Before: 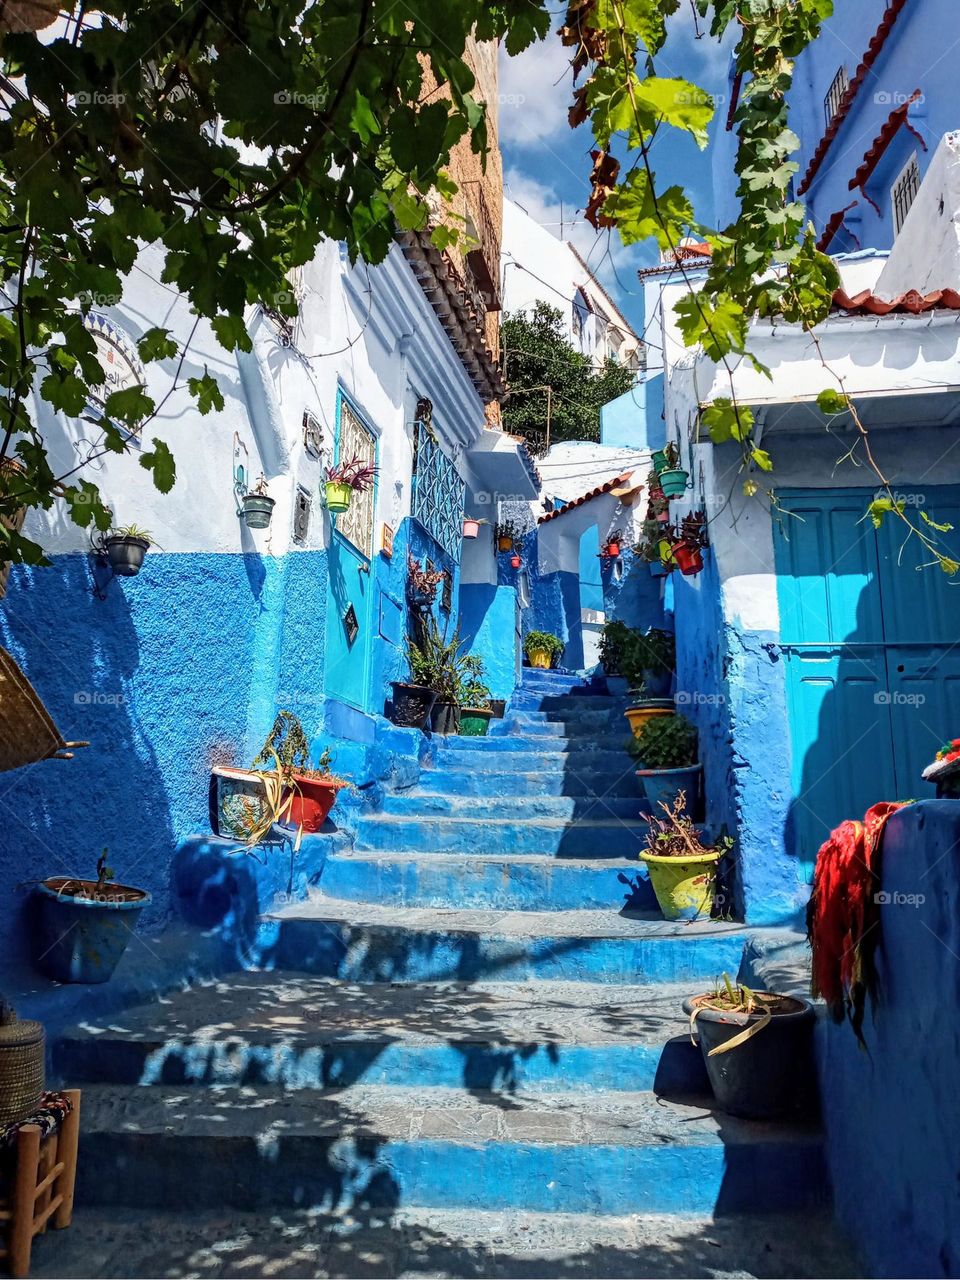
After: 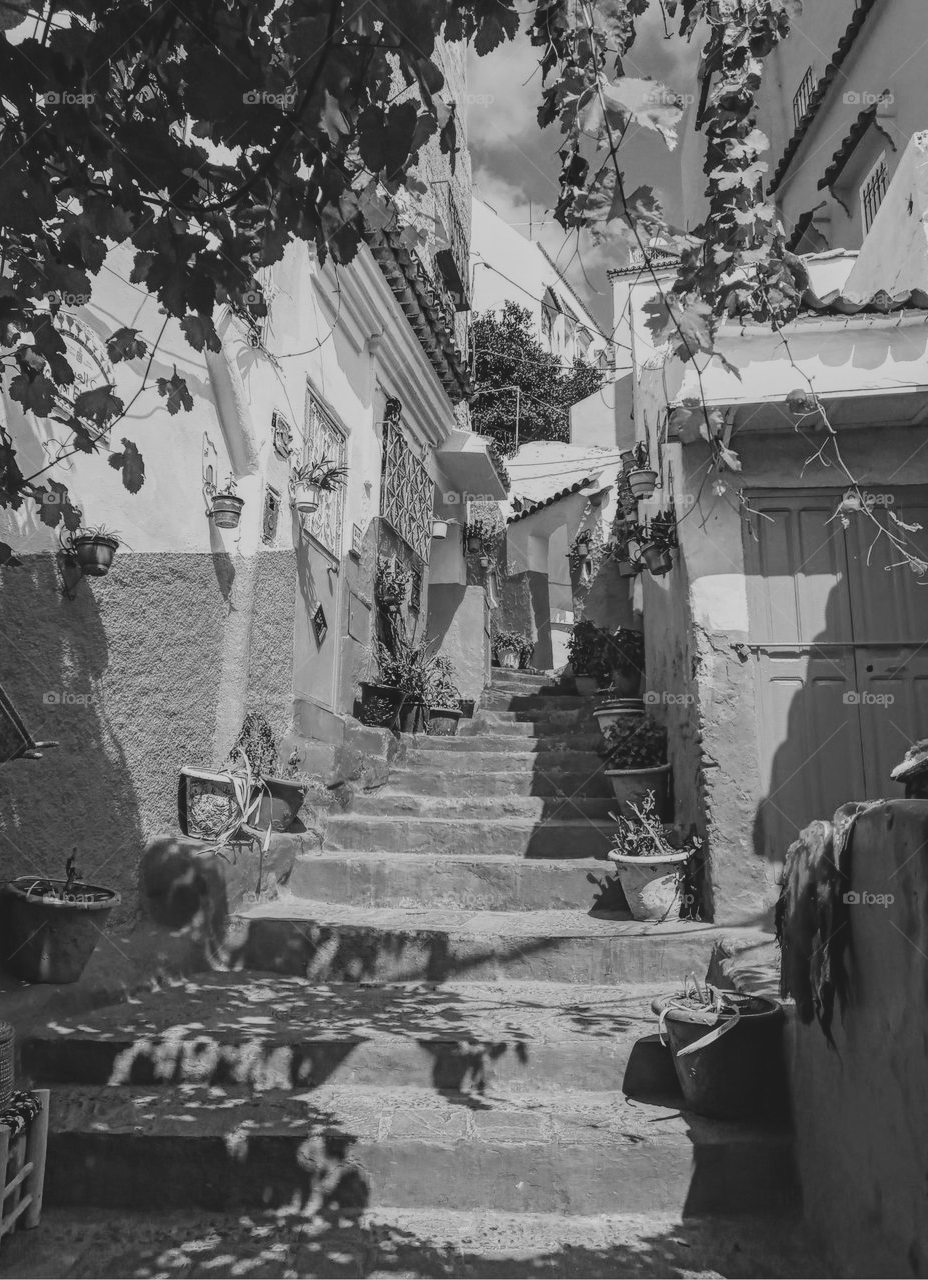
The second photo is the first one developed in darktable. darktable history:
crop and rotate: left 3.238%
exposure: black level correction -0.025, exposure -0.117 EV, compensate highlight preservation false
filmic rgb: black relative exposure -7.48 EV, white relative exposure 4.83 EV, hardness 3.4, color science v6 (2022)
monochrome: on, module defaults
local contrast: detail 115%
color correction: saturation 0.85
